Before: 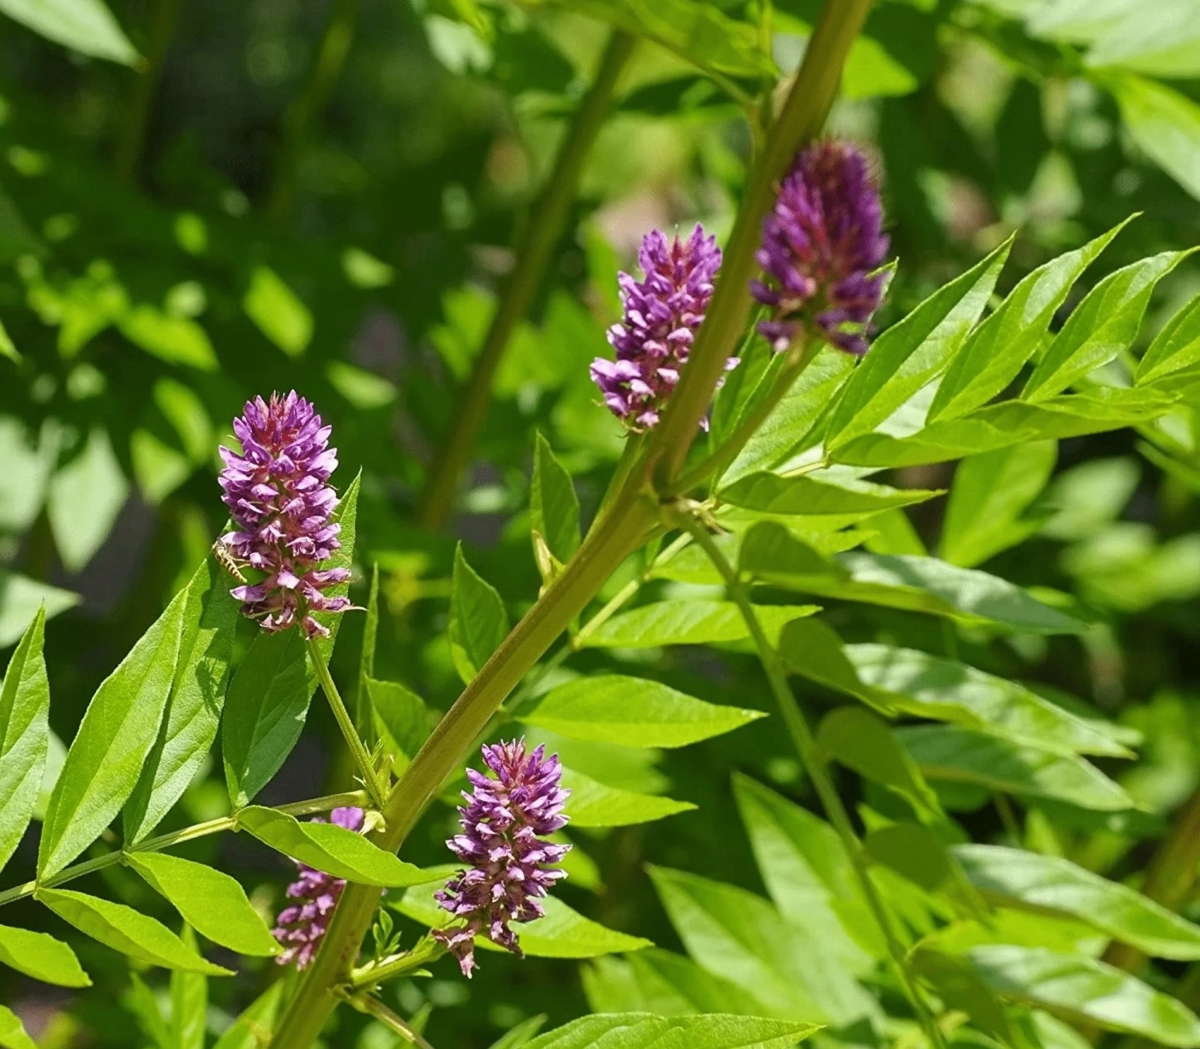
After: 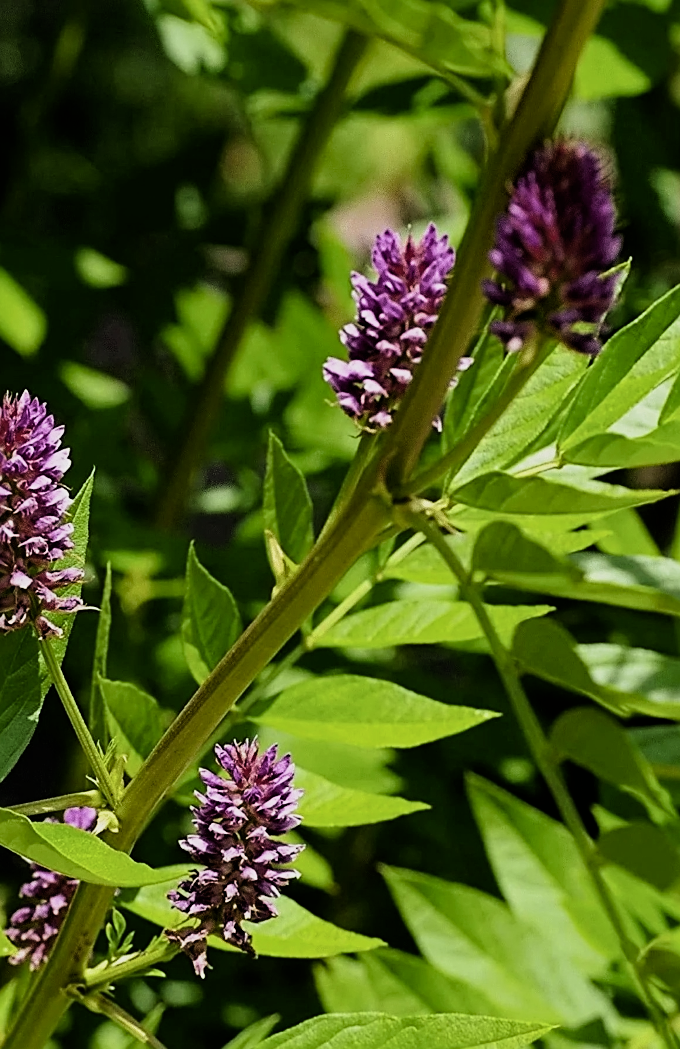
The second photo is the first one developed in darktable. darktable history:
haze removal: compatibility mode true, adaptive false
sharpen: on, module defaults
crop and rotate: left 22.324%, right 20.968%
filmic rgb: black relative exposure -5.12 EV, white relative exposure 3.54 EV, hardness 3.18, contrast 1.496, highlights saturation mix -49.06%, iterations of high-quality reconstruction 10
exposure: exposure -0.321 EV, compensate highlight preservation false
